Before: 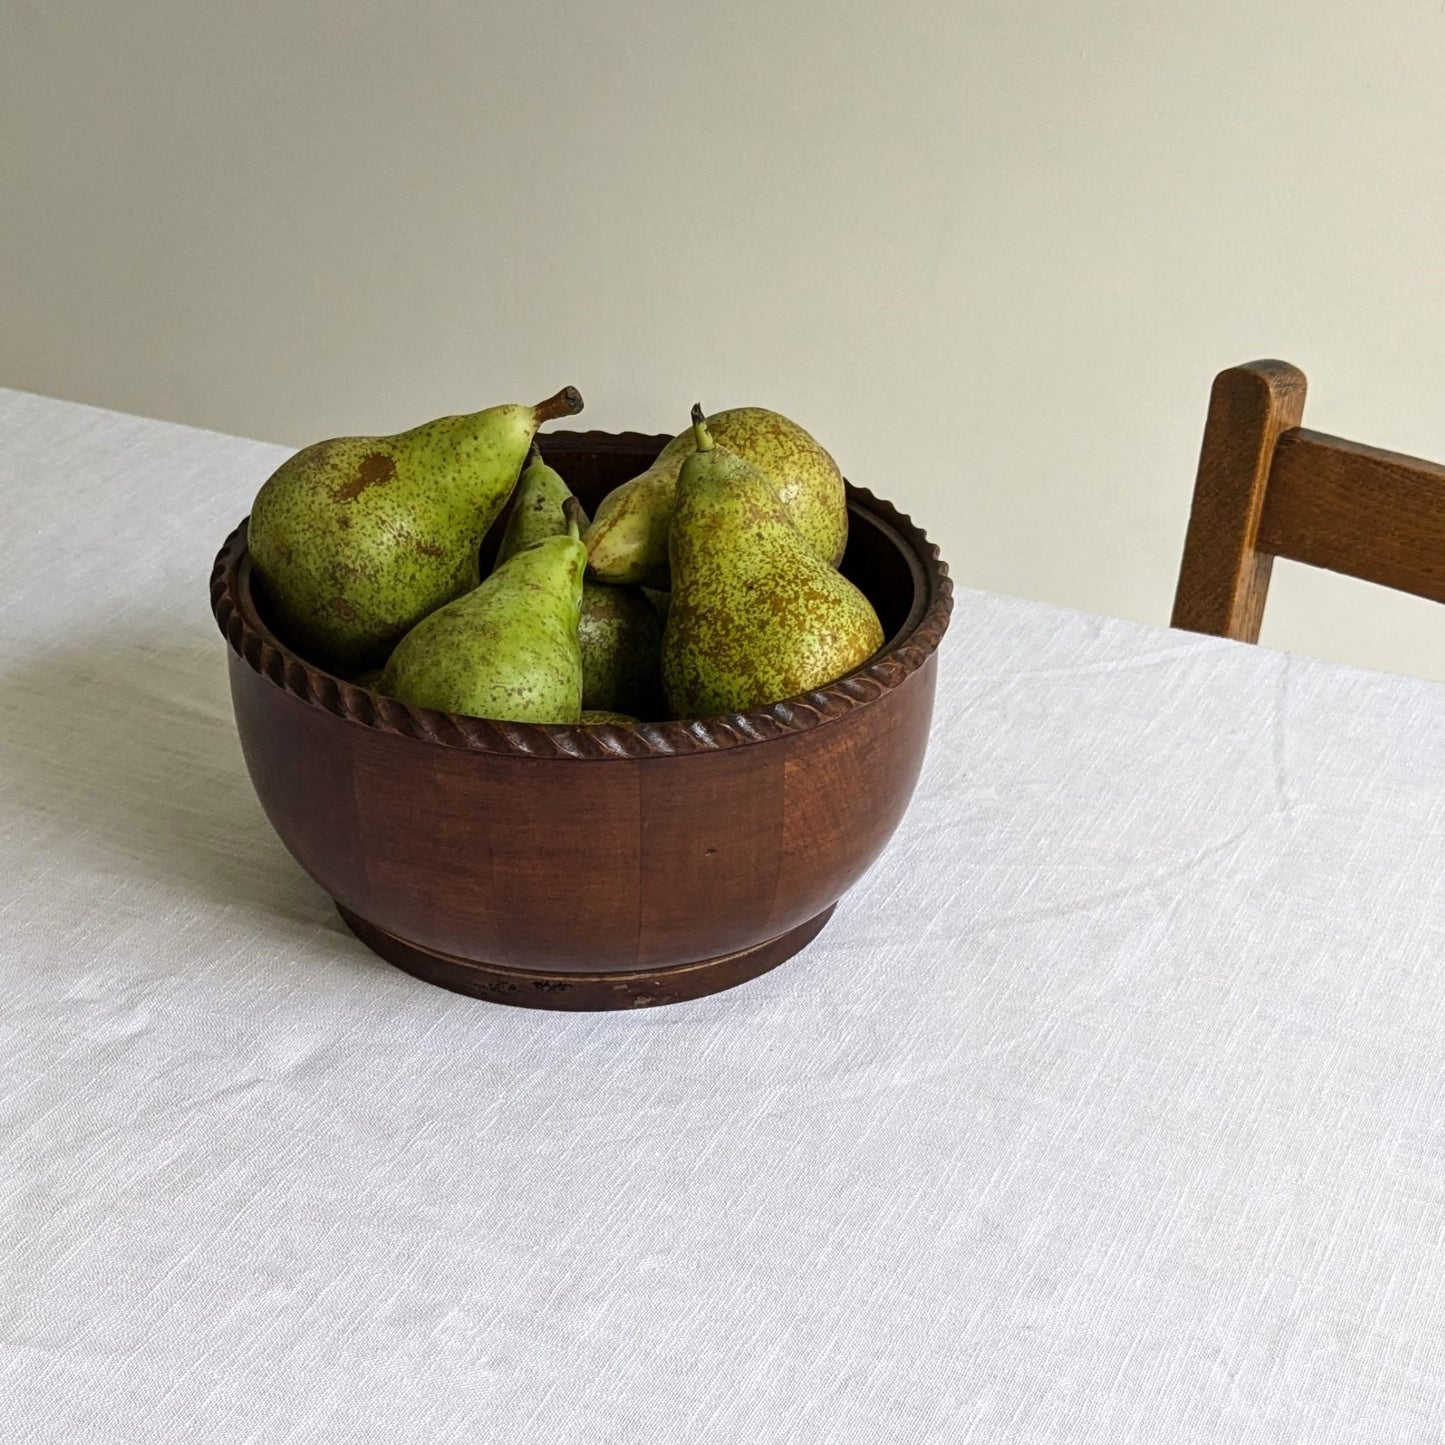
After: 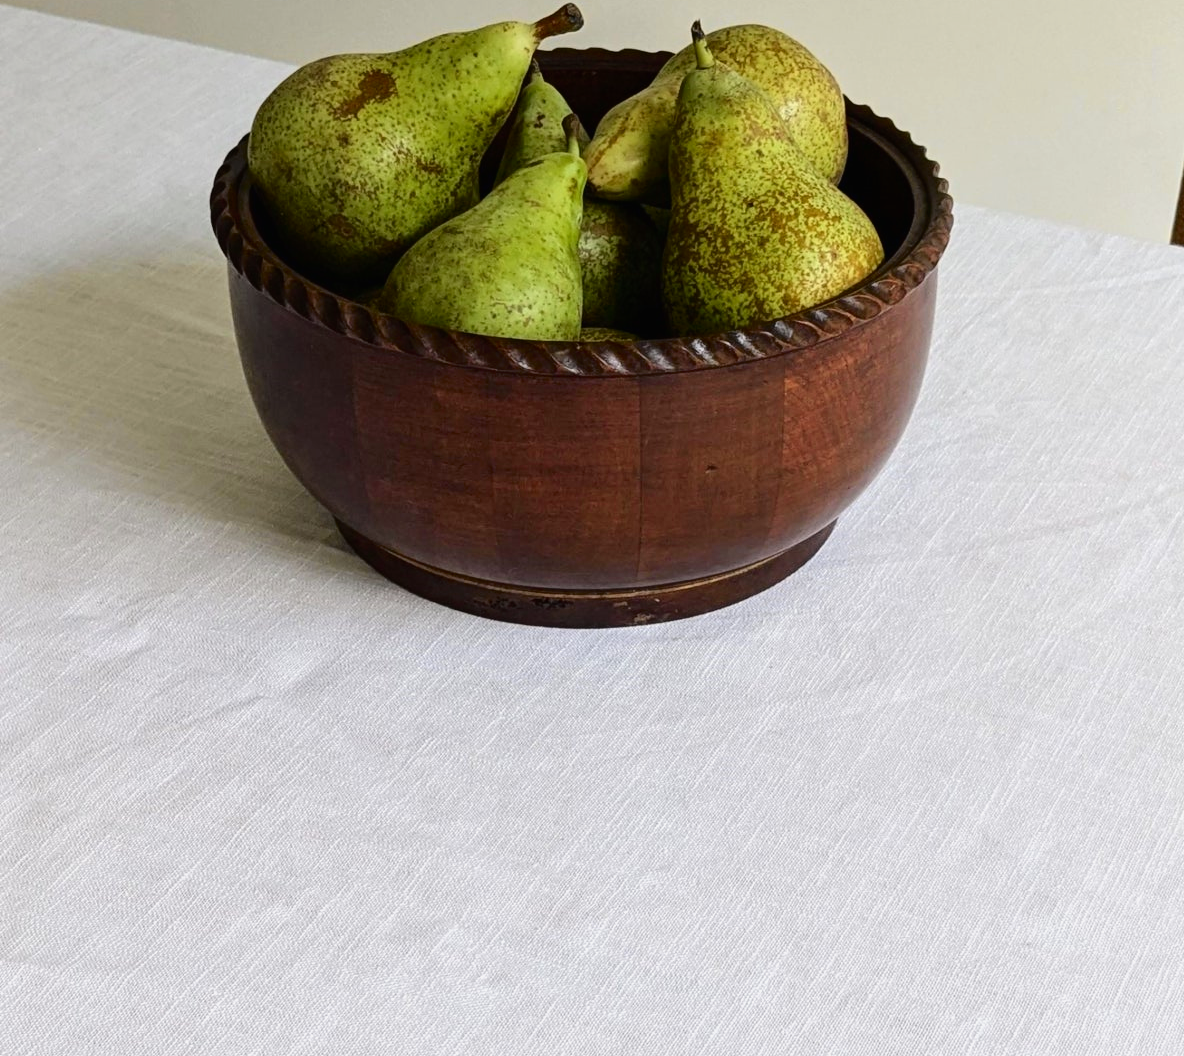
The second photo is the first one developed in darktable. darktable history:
tone curve: curves: ch0 [(0, 0.008) (0.046, 0.032) (0.151, 0.108) (0.367, 0.379) (0.496, 0.526) (0.771, 0.786) (0.857, 0.85) (1, 0.965)]; ch1 [(0, 0) (0.248, 0.252) (0.388, 0.383) (0.482, 0.478) (0.499, 0.499) (0.518, 0.518) (0.544, 0.552) (0.585, 0.617) (0.683, 0.735) (0.823, 0.894) (1, 1)]; ch2 [(0, 0) (0.302, 0.284) (0.427, 0.417) (0.473, 0.47) (0.503, 0.503) (0.523, 0.518) (0.55, 0.563) (0.624, 0.643) (0.753, 0.764) (1, 1)], color space Lab, independent channels, preserve colors none
crop: top 26.558%, right 18.041%
